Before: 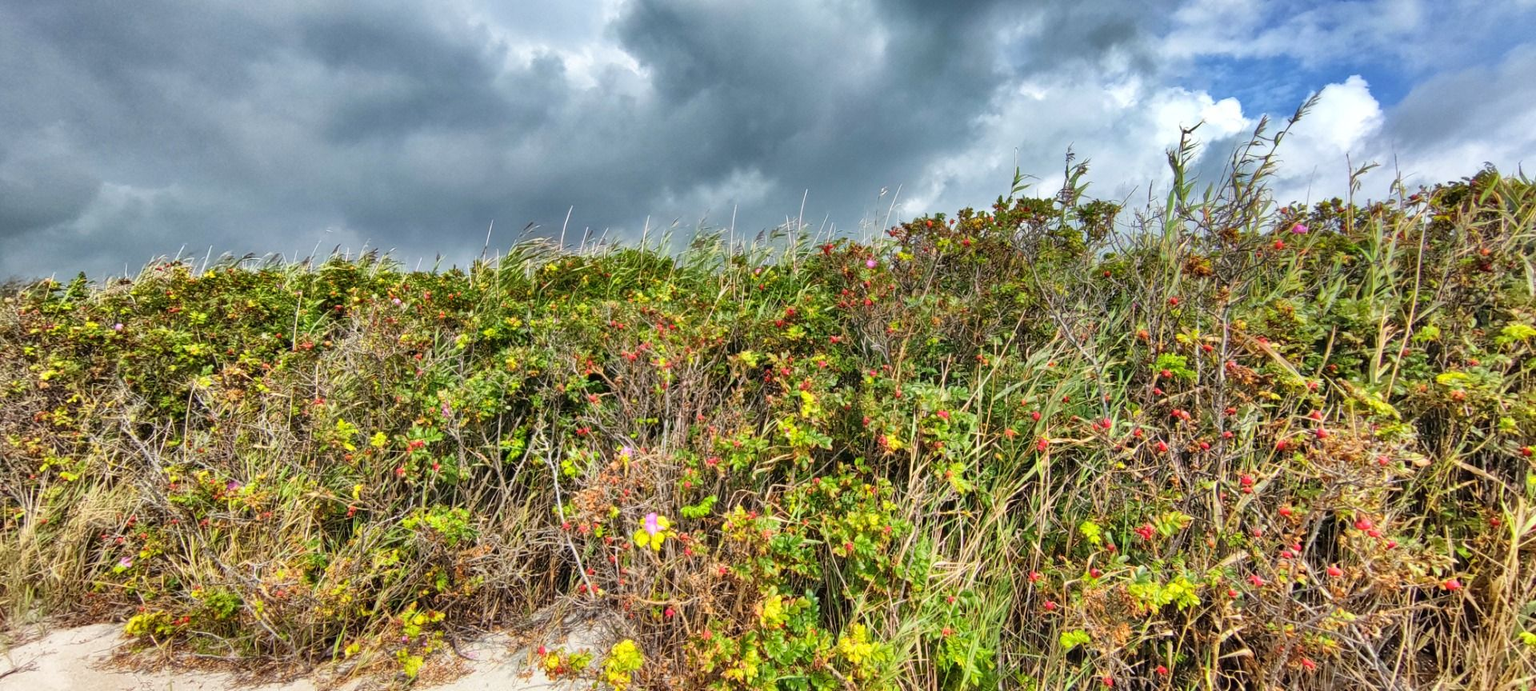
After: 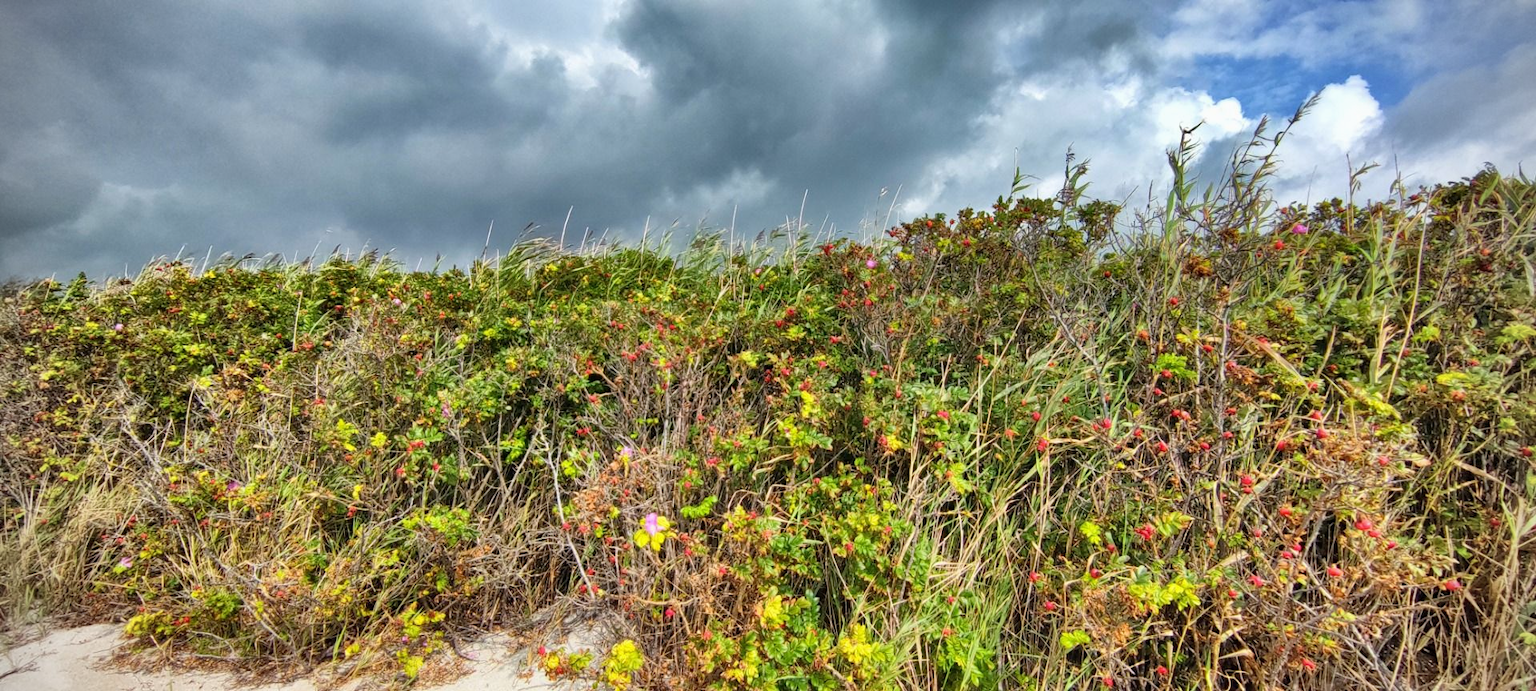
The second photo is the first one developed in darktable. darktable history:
vignetting: dithering 8-bit output, unbound false
exposure: exposure -0.041 EV, compensate highlight preservation false
